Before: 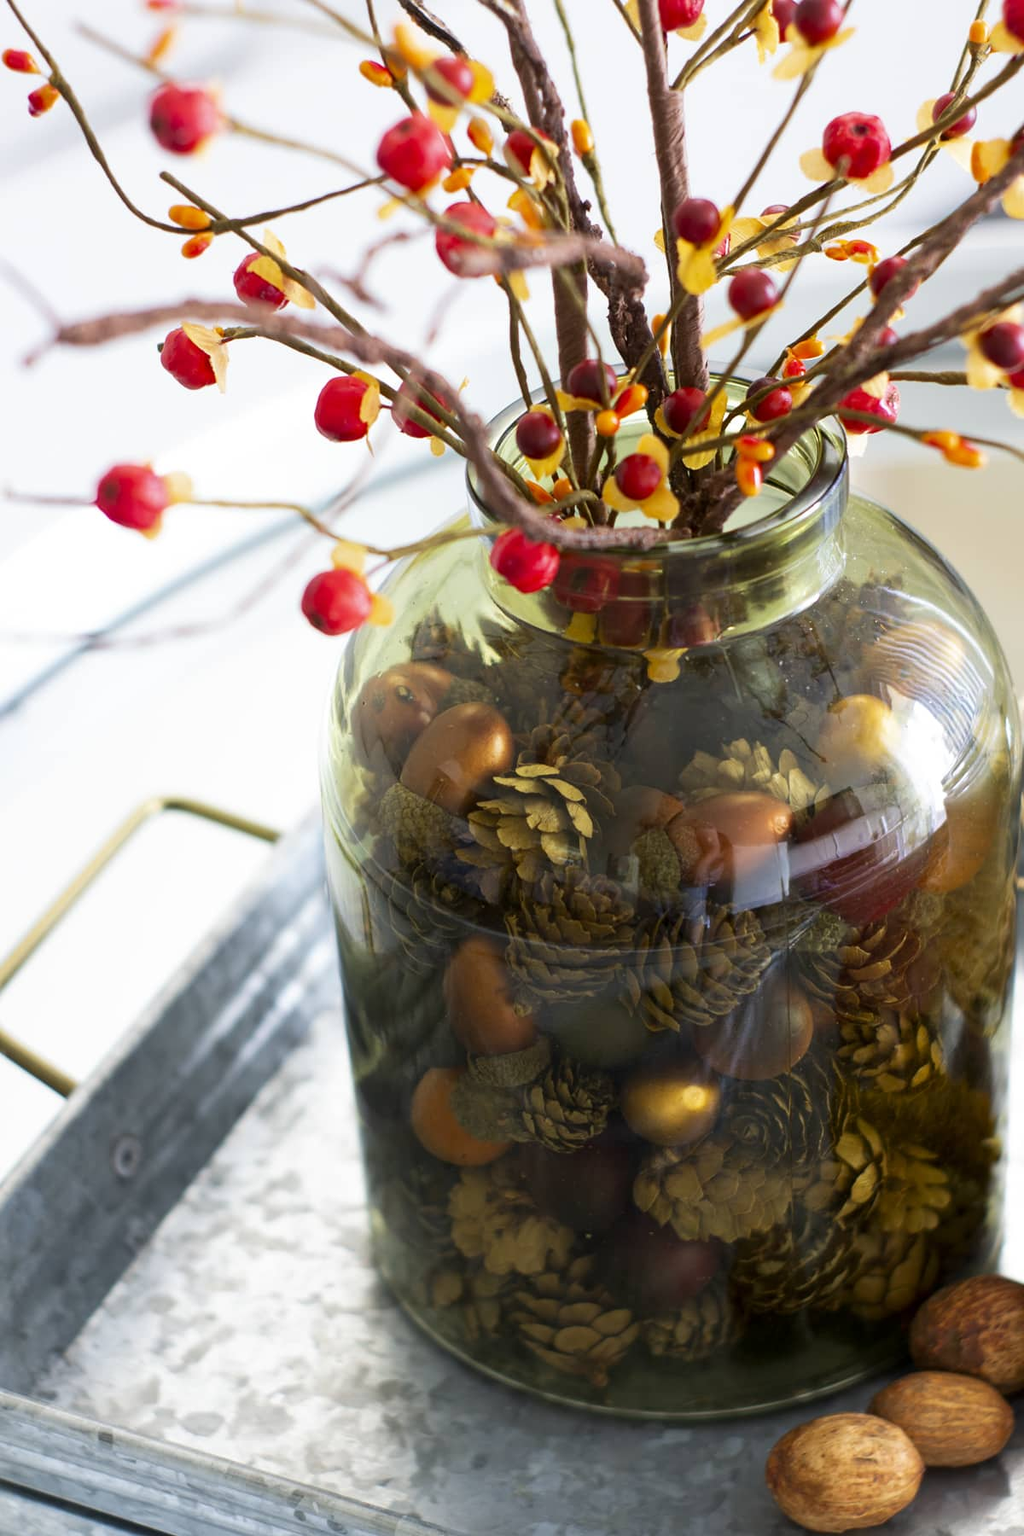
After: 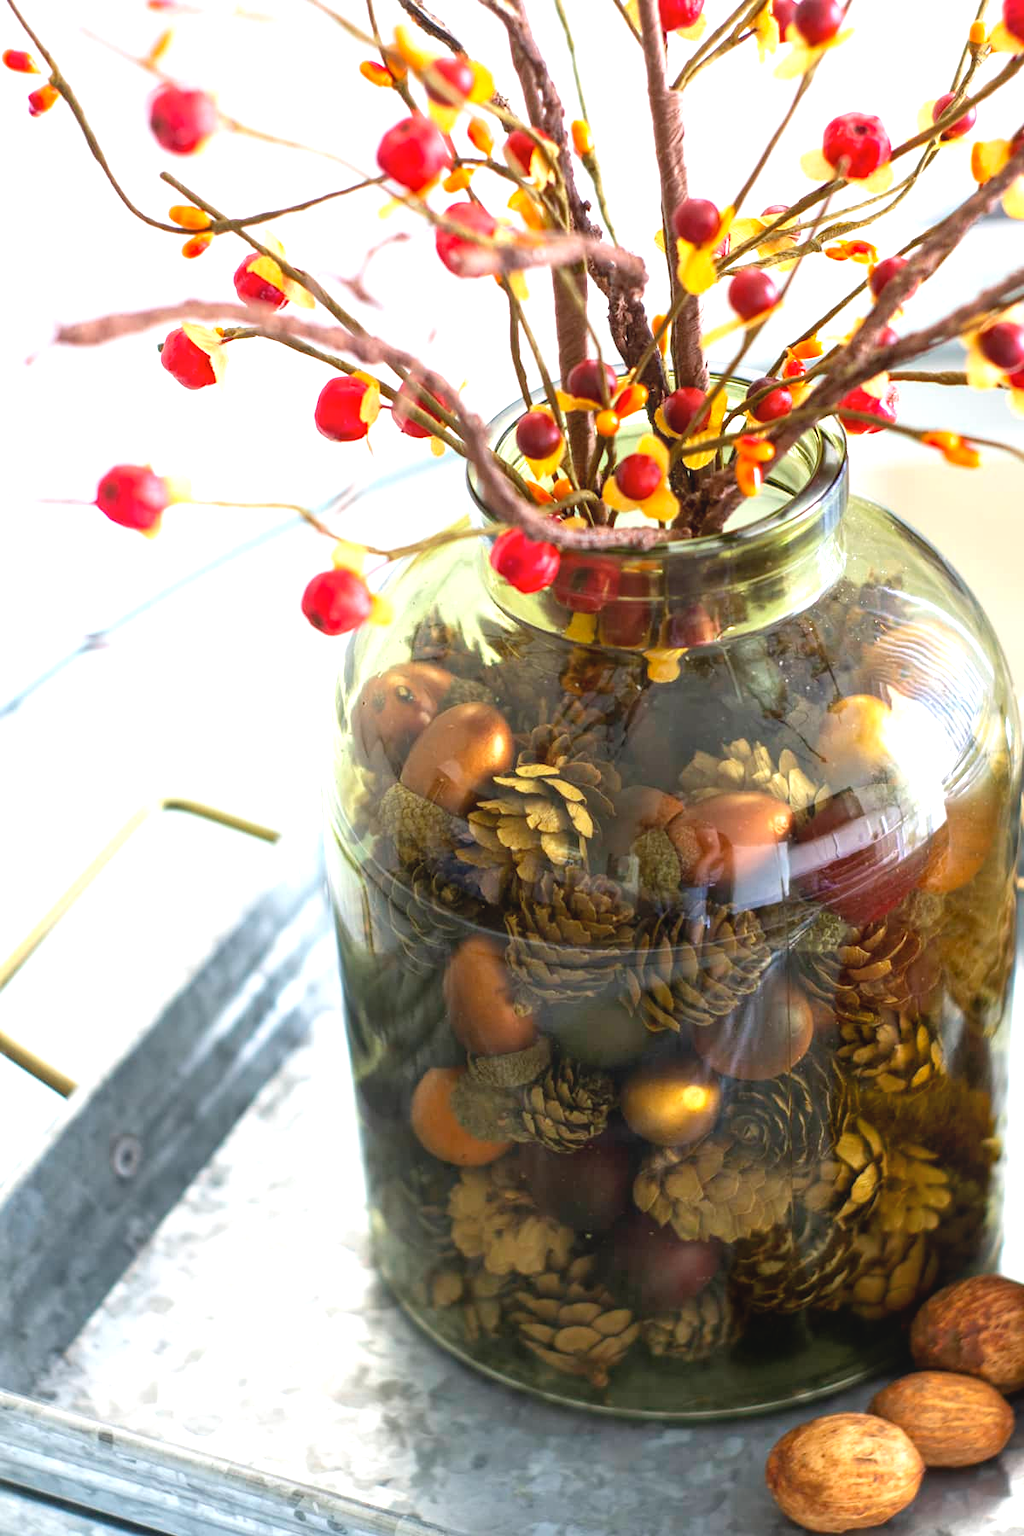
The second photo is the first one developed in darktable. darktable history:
exposure: black level correction 0, exposure 0.693 EV, compensate highlight preservation false
local contrast: detail 110%
